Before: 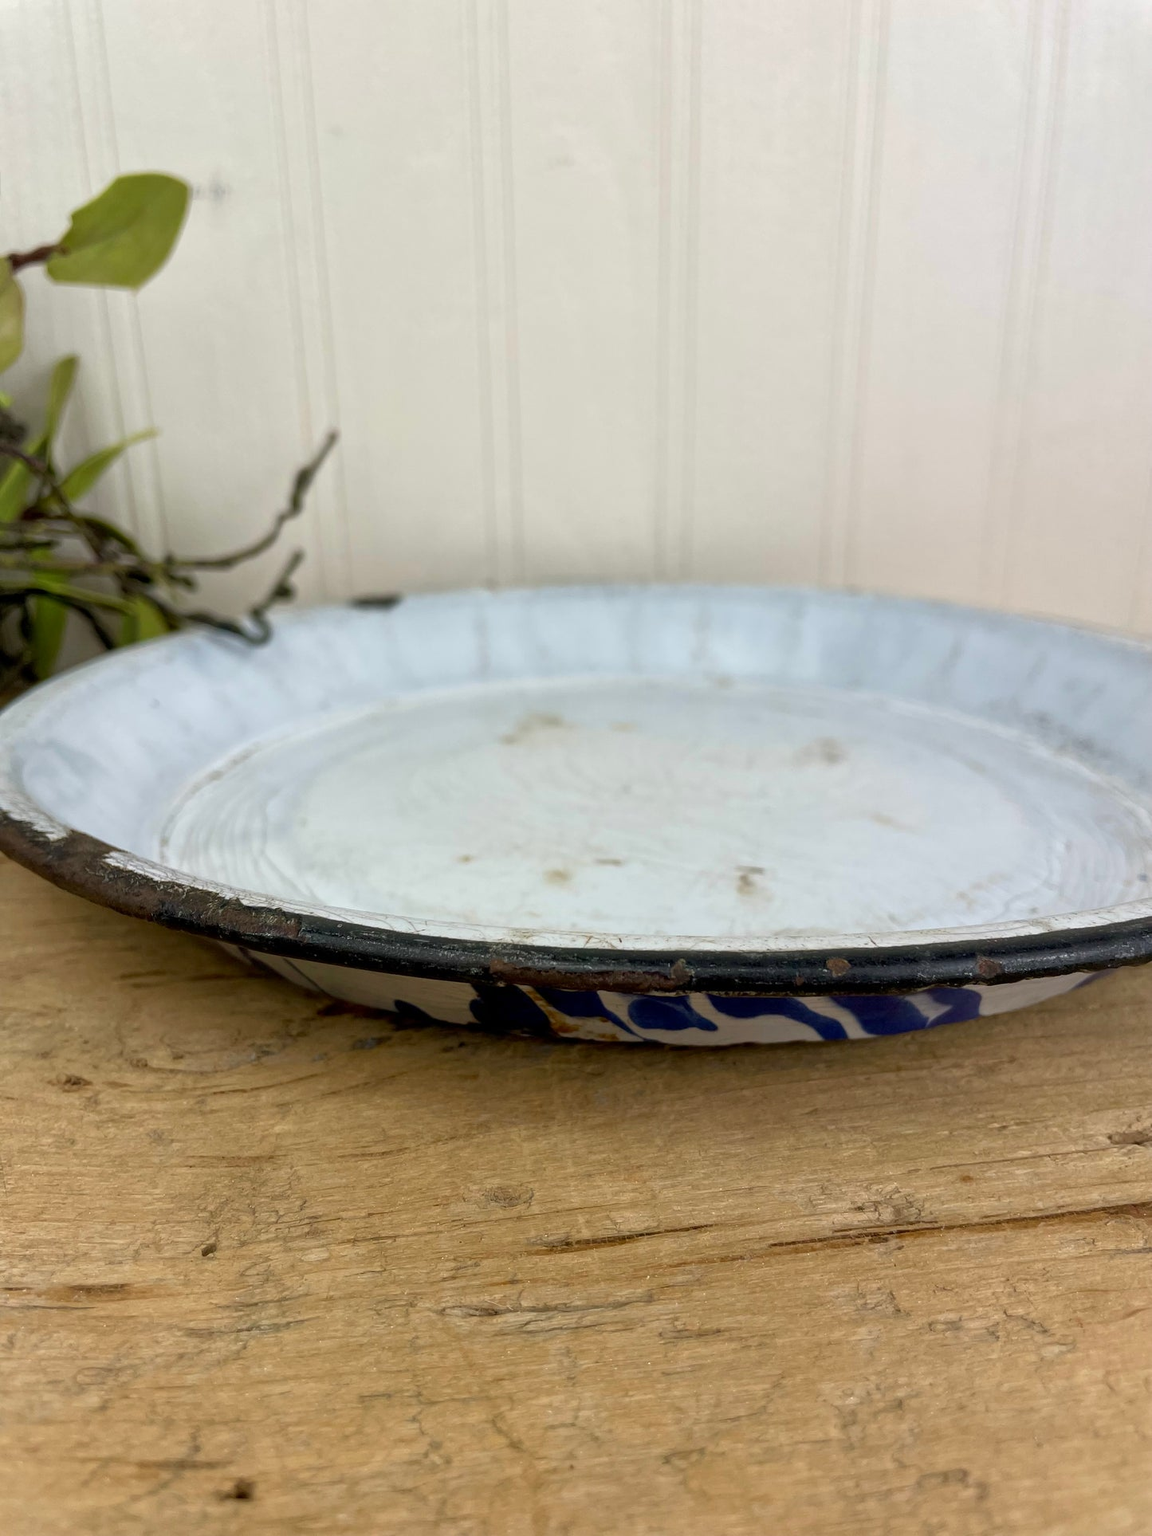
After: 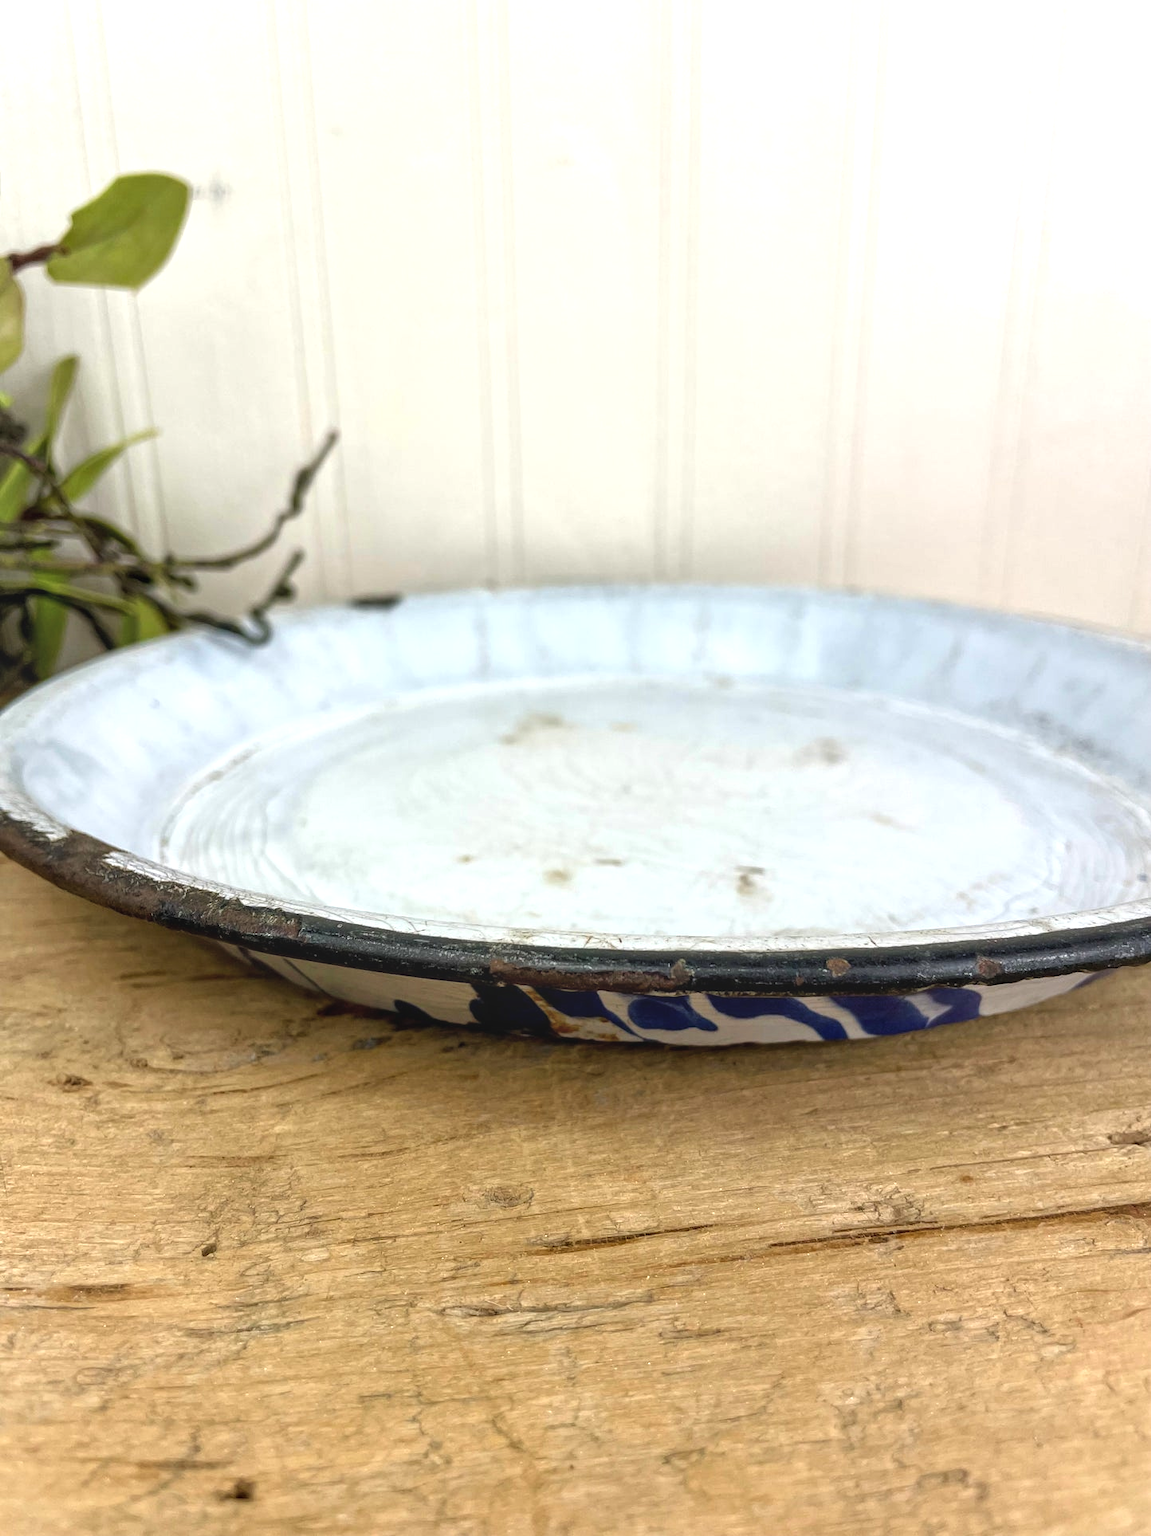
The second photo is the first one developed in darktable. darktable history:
local contrast: on, module defaults
exposure: black level correction -0.005, exposure 0.622 EV, compensate highlight preservation false
